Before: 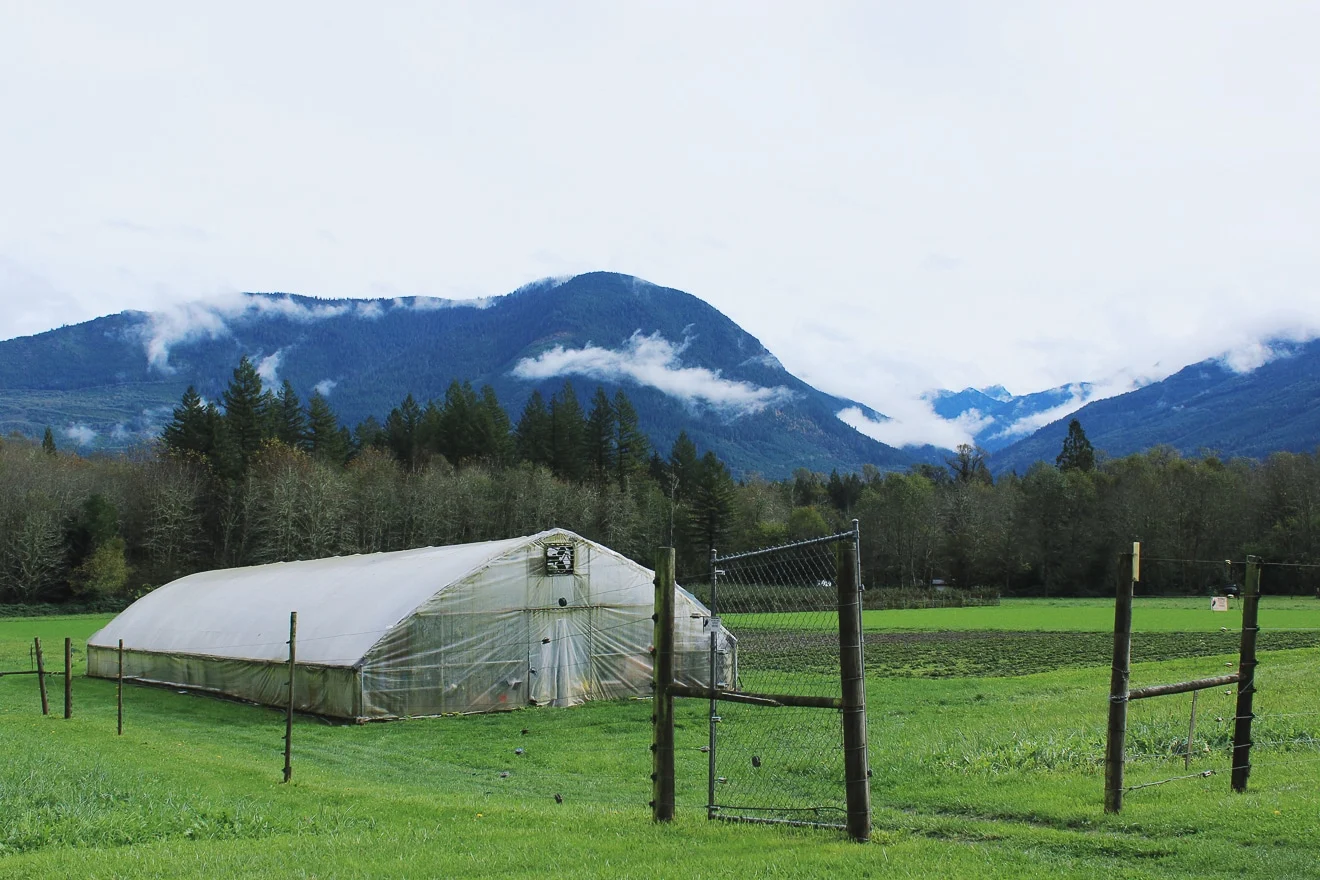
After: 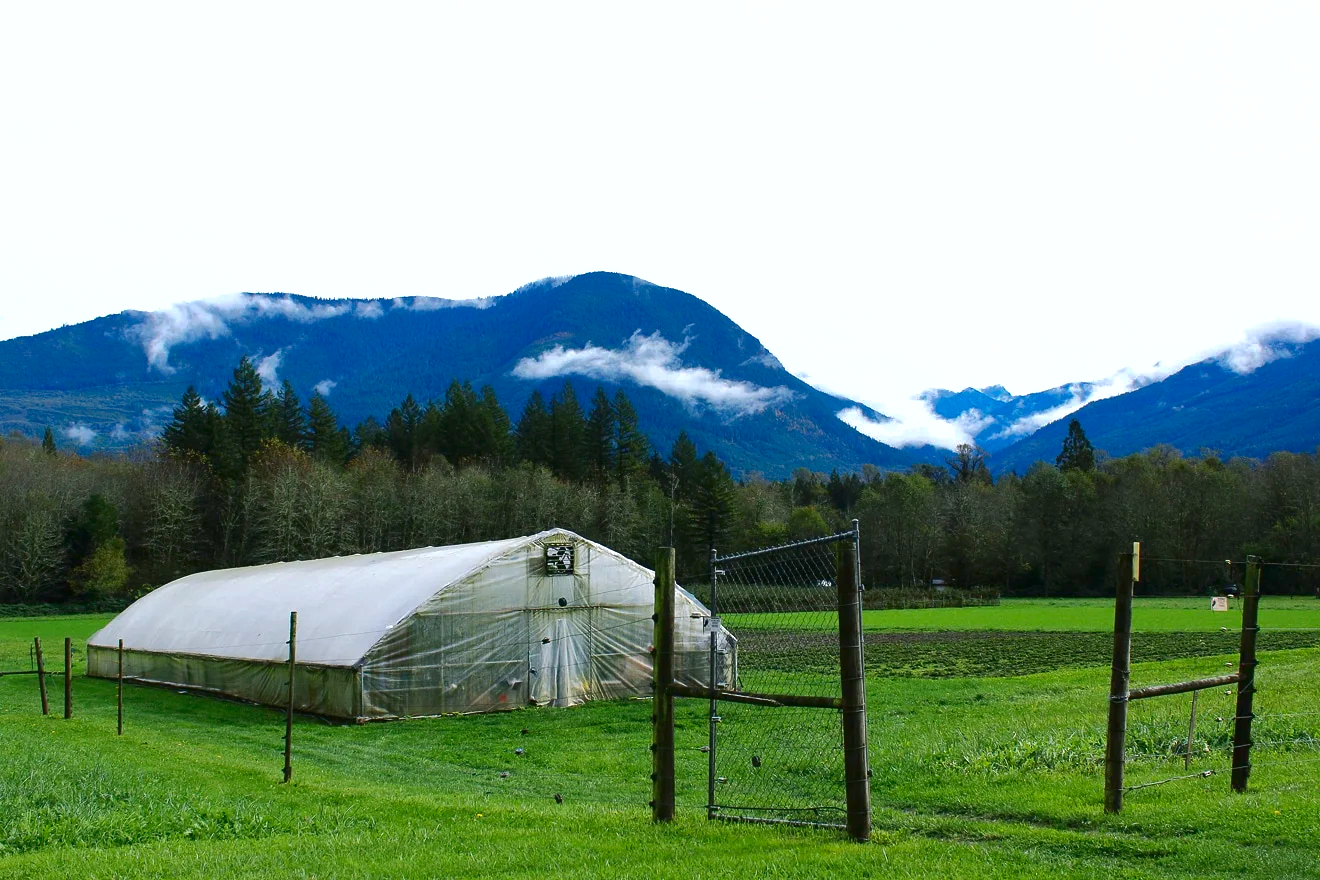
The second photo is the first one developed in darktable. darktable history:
shadows and highlights: on, module defaults
exposure: black level correction 0, exposure 0.498 EV, compensate exposure bias true, compensate highlight preservation false
contrast brightness saturation: contrast 0.097, brightness -0.278, saturation 0.145
